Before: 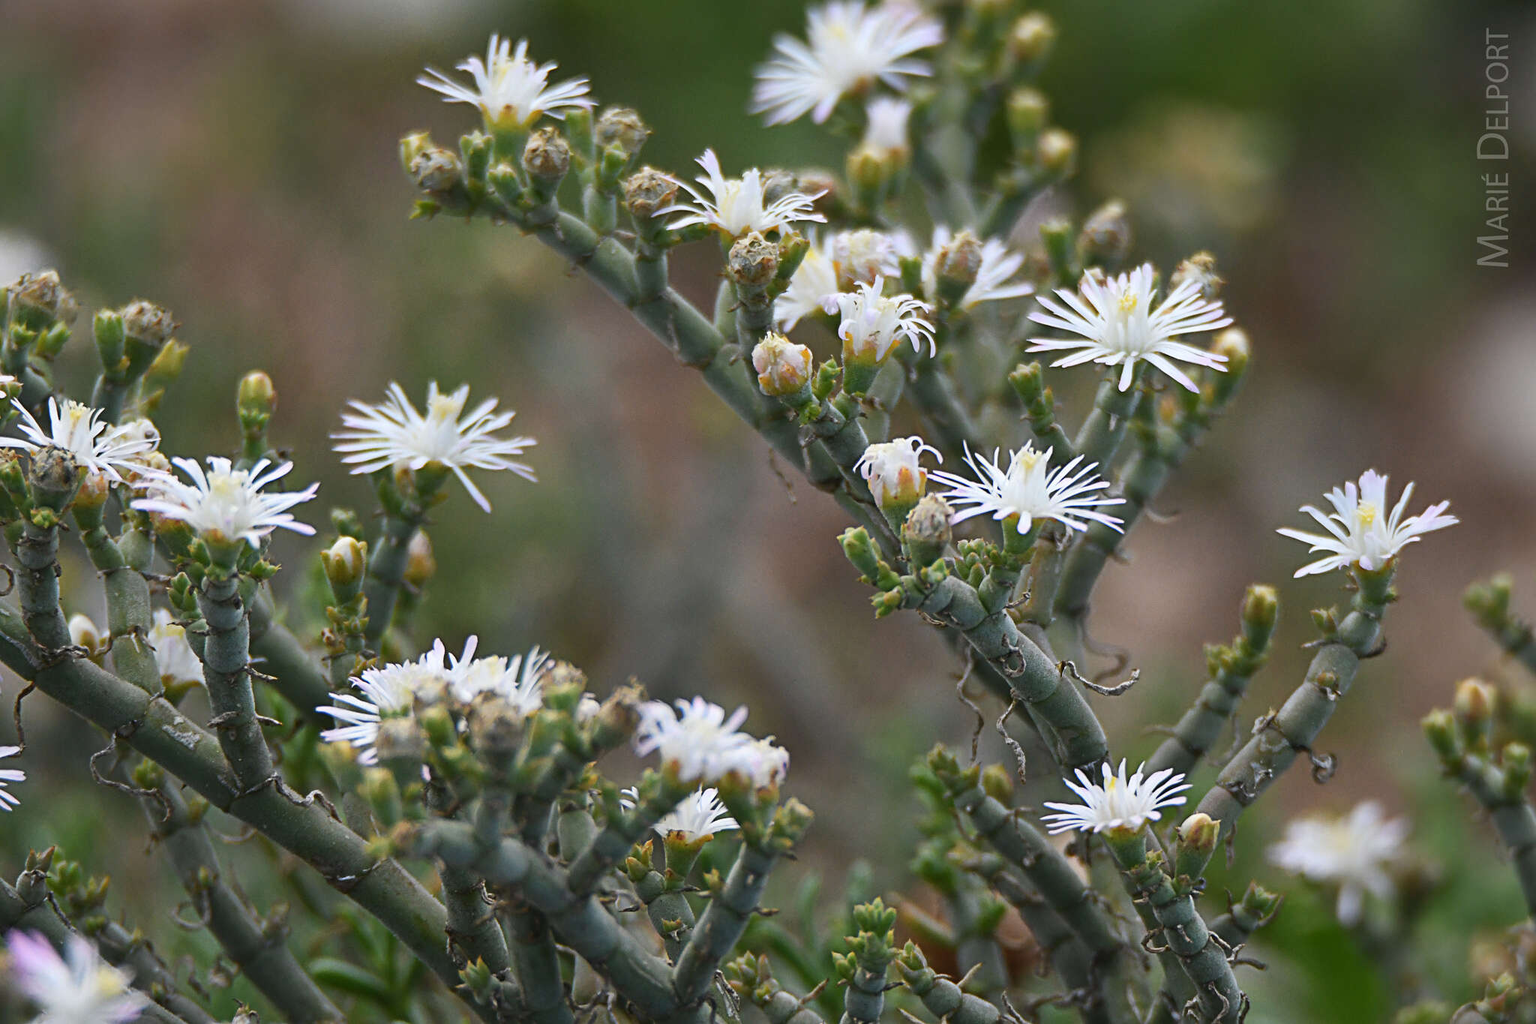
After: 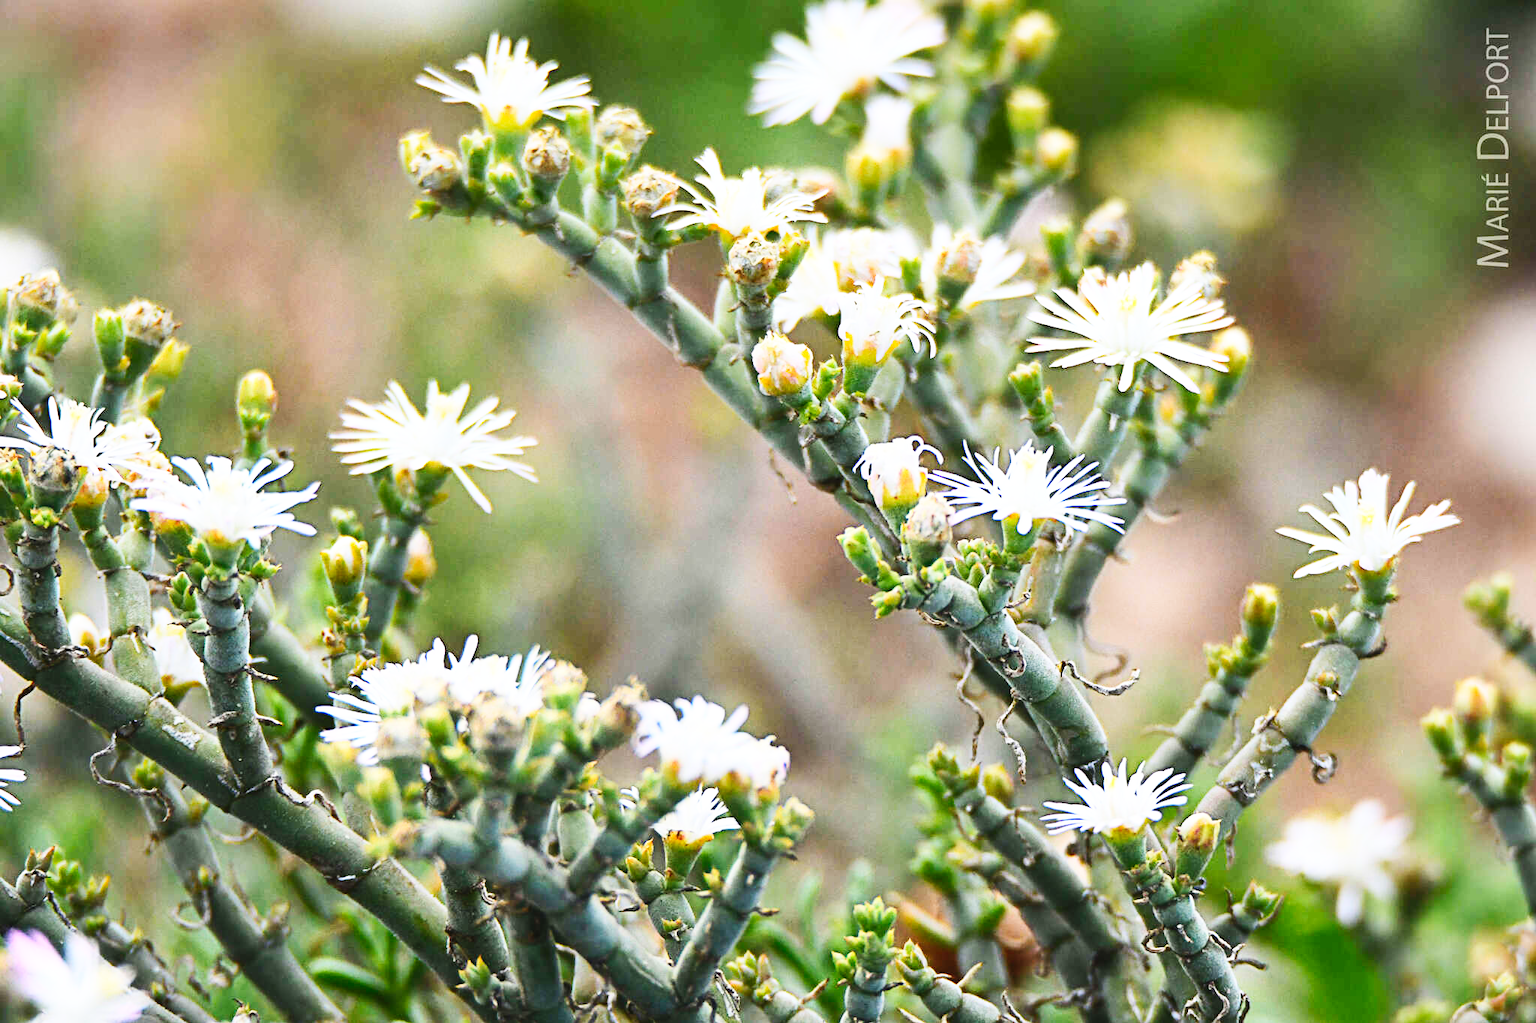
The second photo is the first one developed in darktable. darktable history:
contrast brightness saturation: contrast 0.203, brightness 0.14, saturation 0.136
base curve: curves: ch0 [(0, 0.003) (0.001, 0.002) (0.006, 0.004) (0.02, 0.022) (0.048, 0.086) (0.094, 0.234) (0.162, 0.431) (0.258, 0.629) (0.385, 0.8) (0.548, 0.918) (0.751, 0.988) (1, 1)], preserve colors none
